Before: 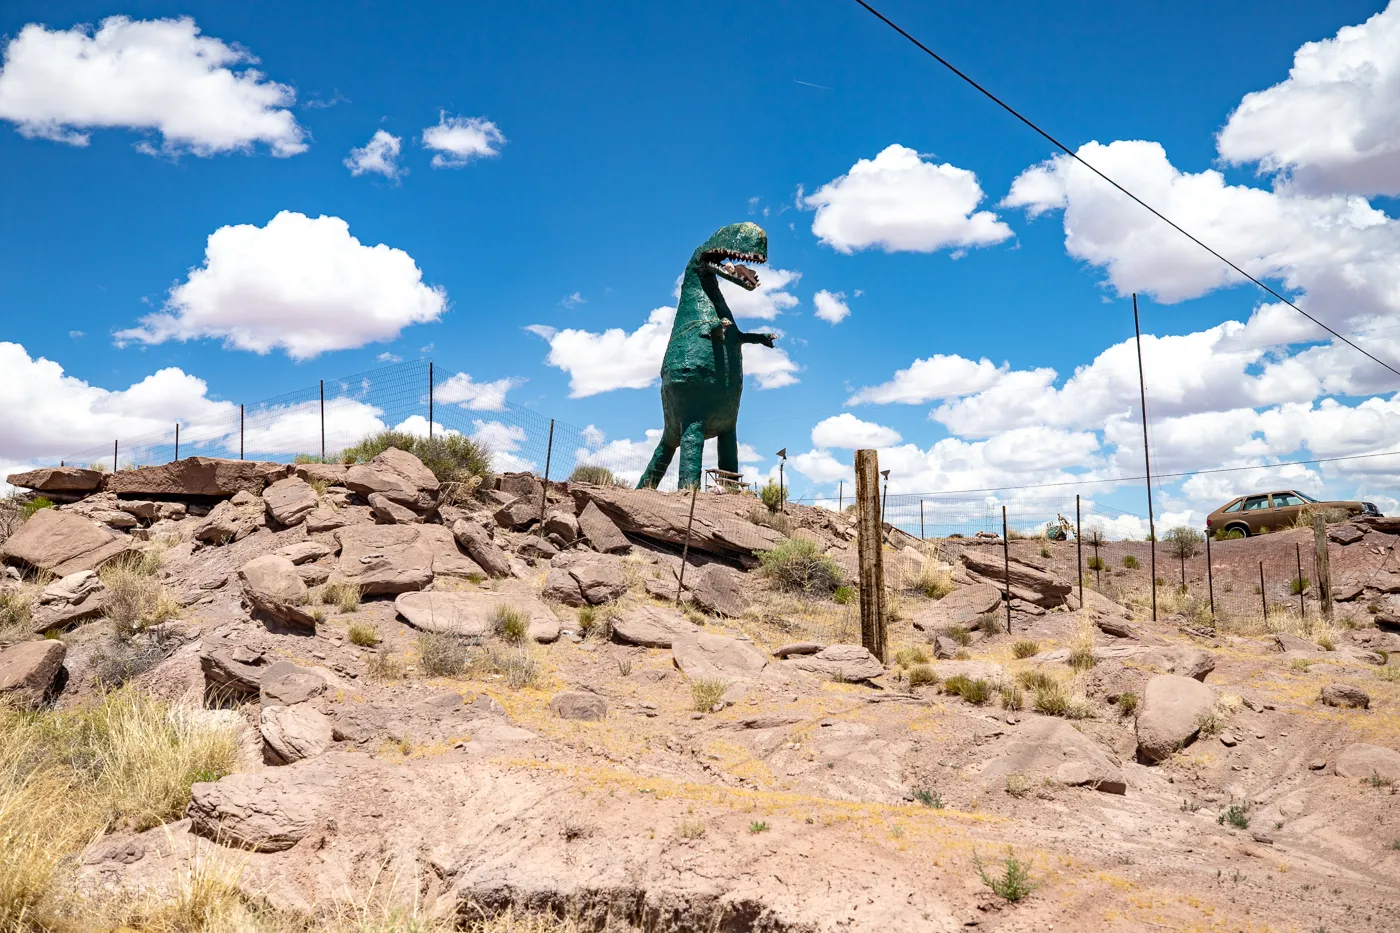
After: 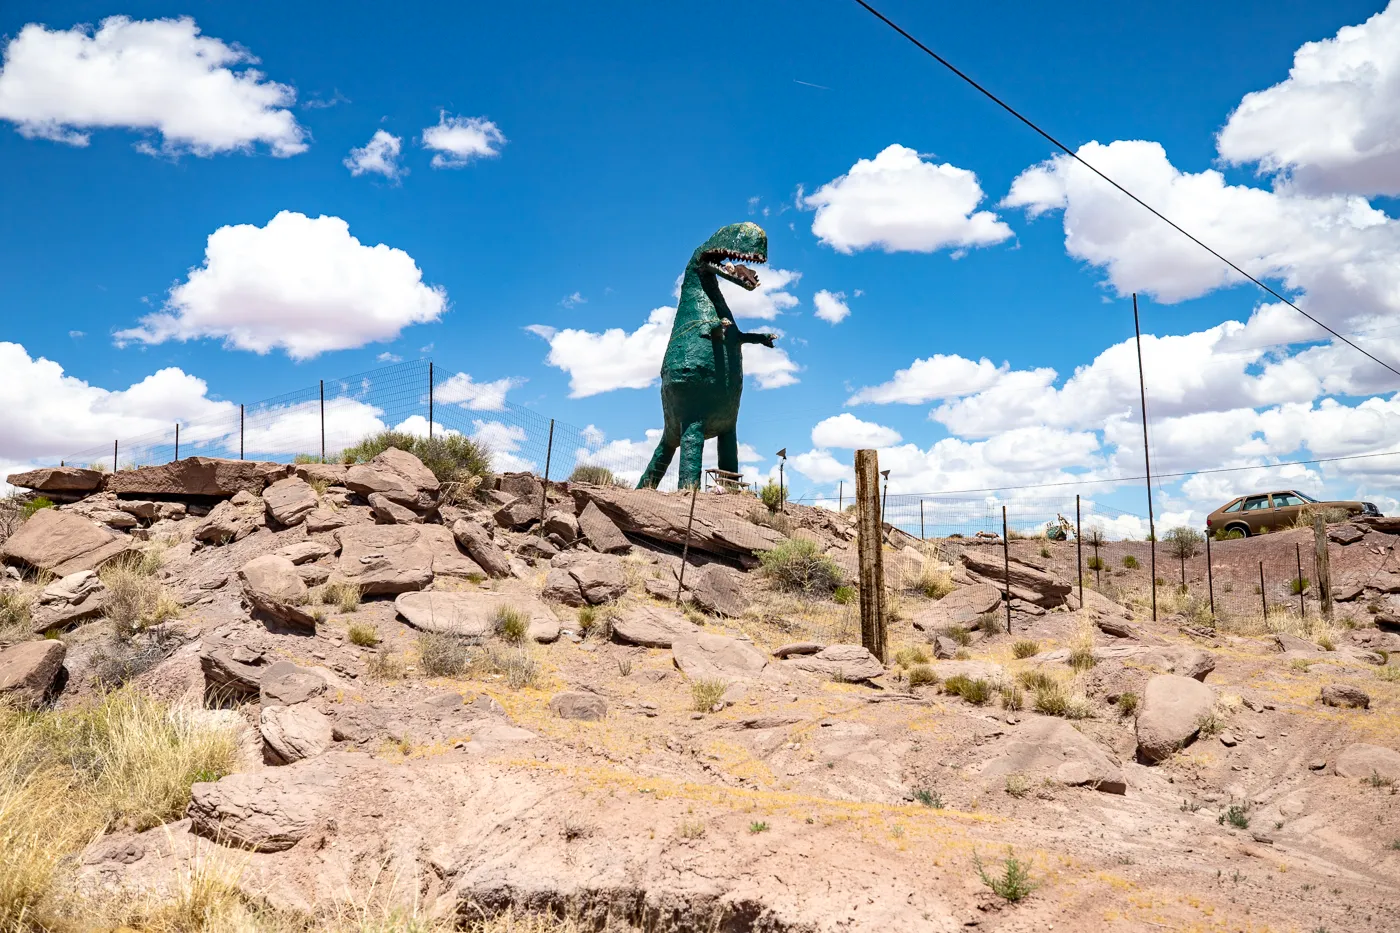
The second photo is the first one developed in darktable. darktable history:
contrast brightness saturation: contrast 0.077, saturation 0.022
